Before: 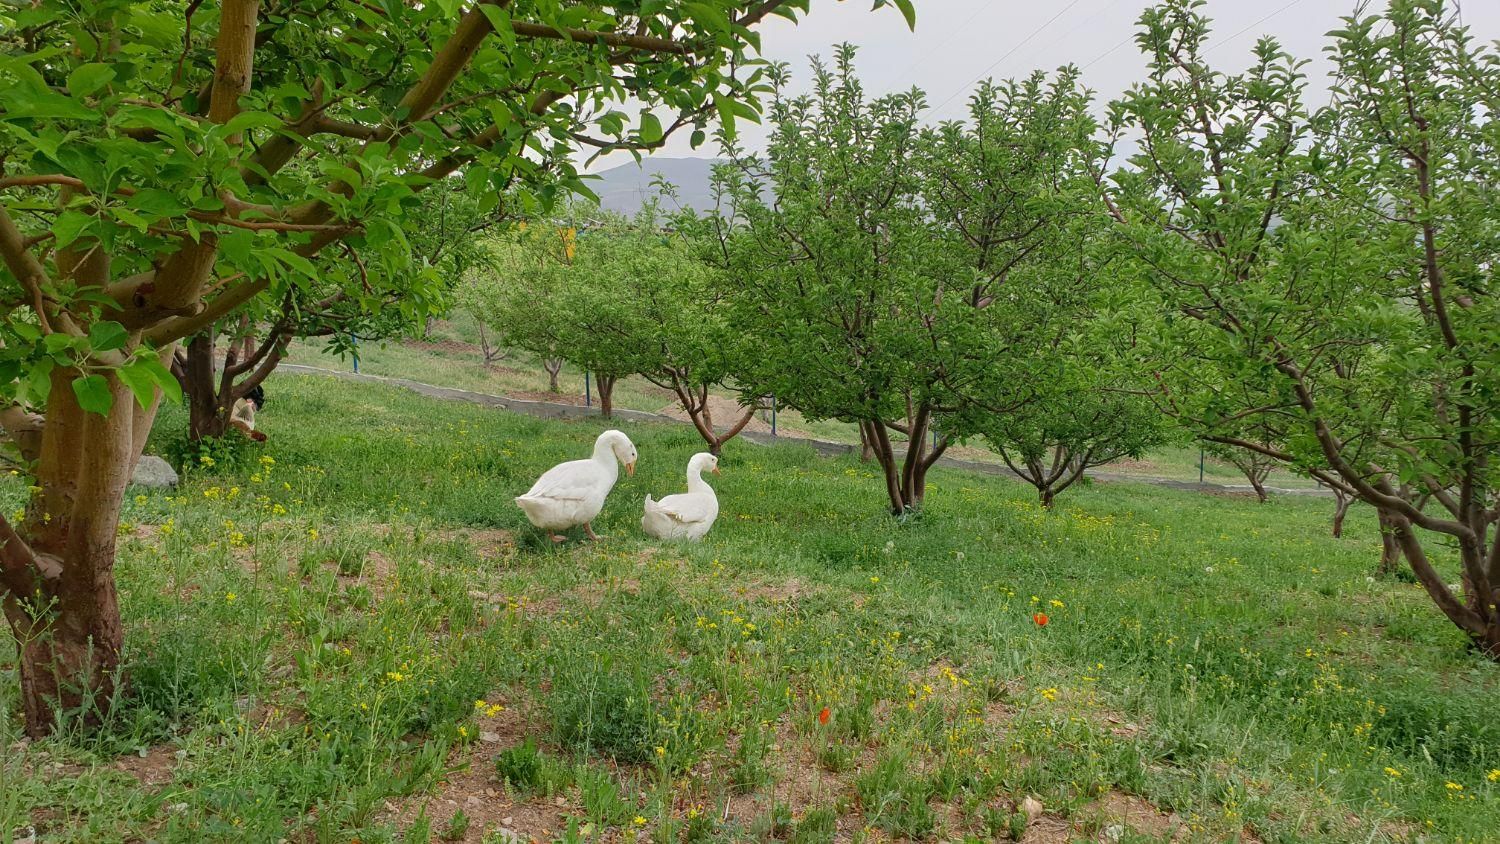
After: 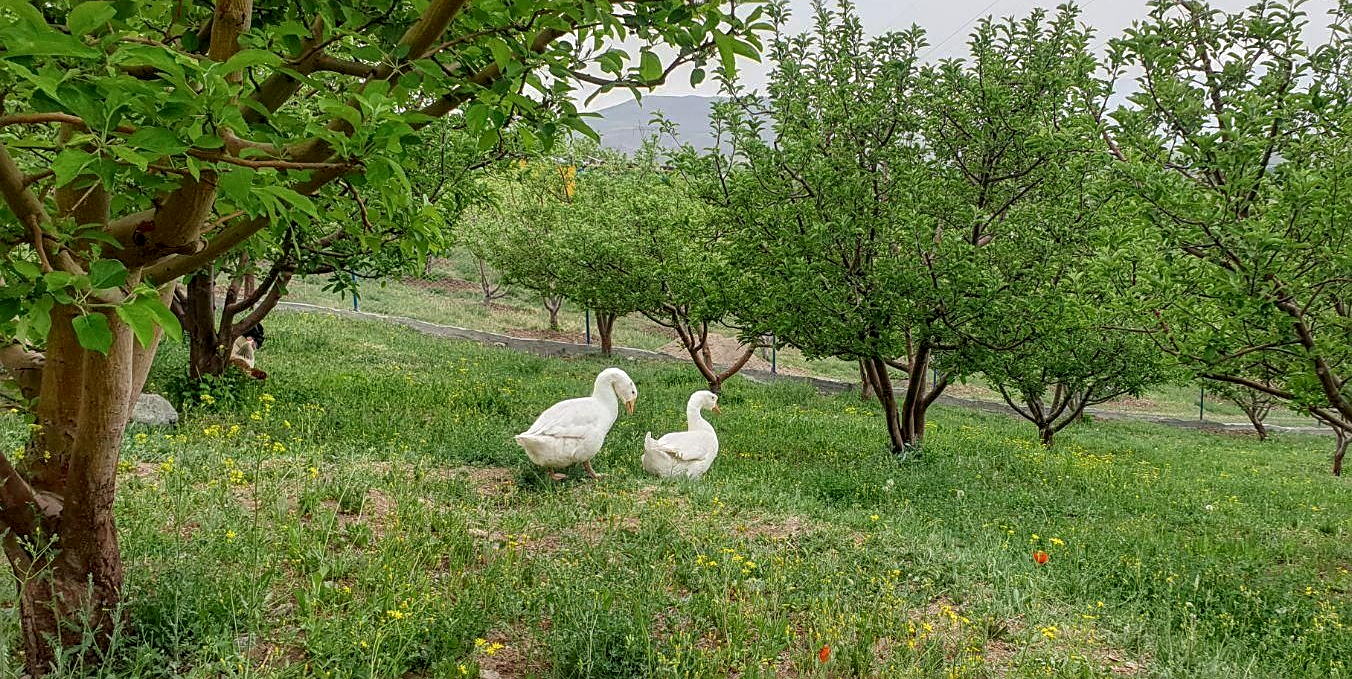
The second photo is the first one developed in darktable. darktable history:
local contrast: highlights 61%, detail 143%, midtone range 0.424
crop: top 7.417%, right 9.863%, bottom 12.027%
sharpen: on, module defaults
